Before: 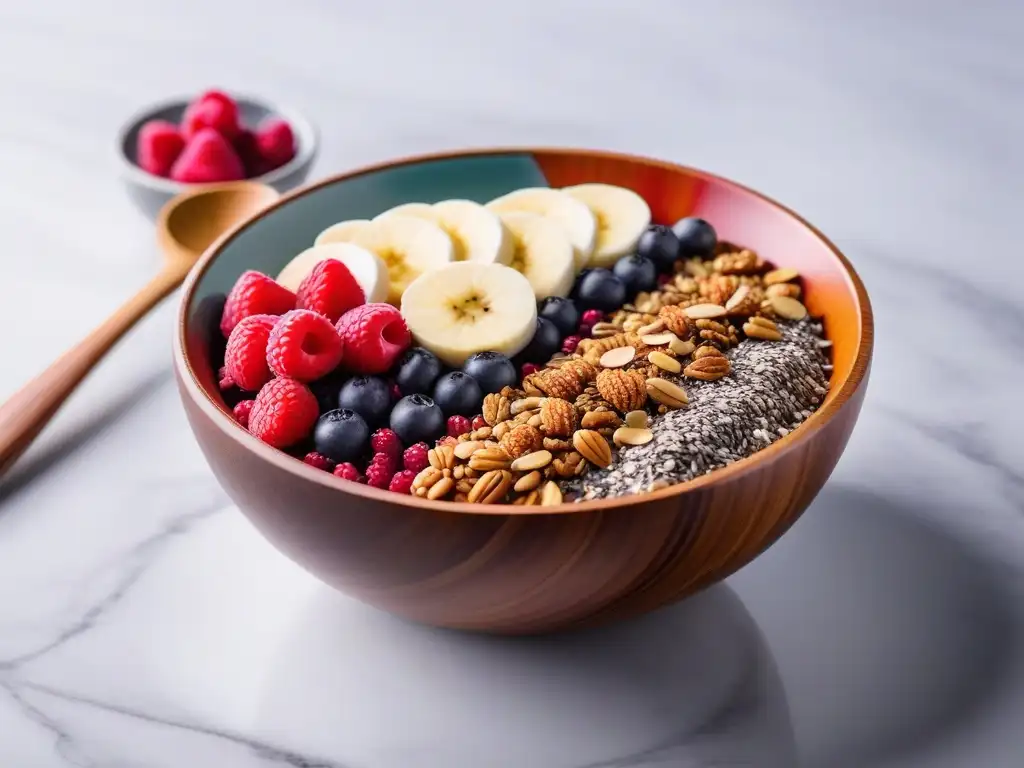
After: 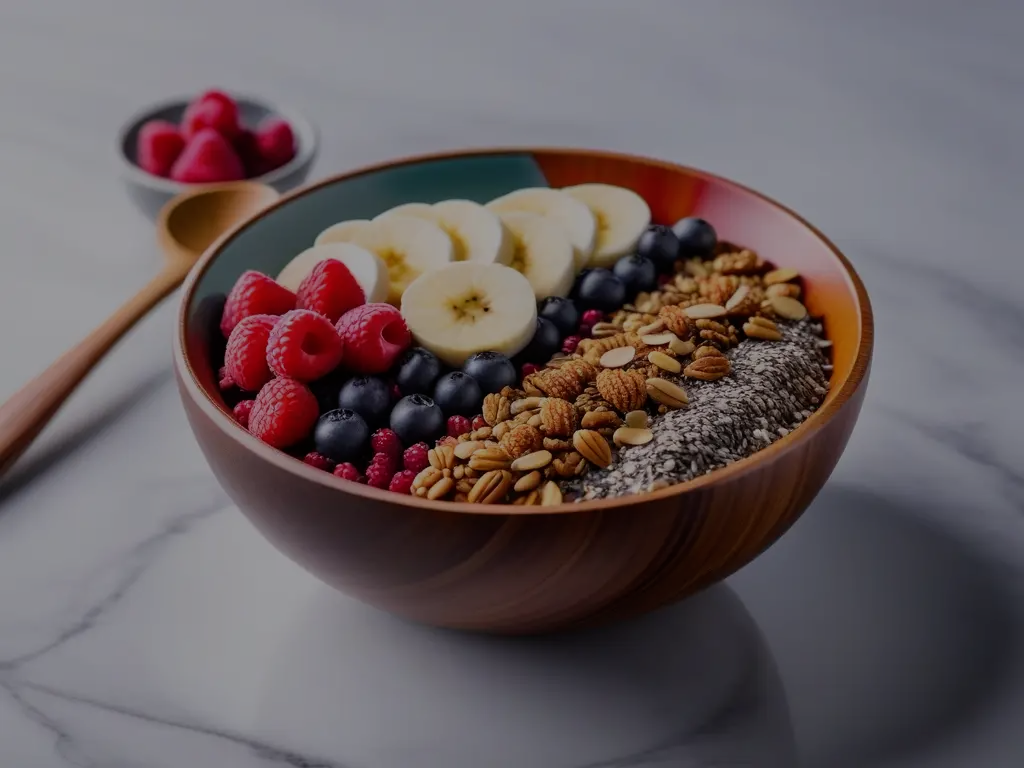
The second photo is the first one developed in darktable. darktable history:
exposure: exposure -1.436 EV, compensate exposure bias true, compensate highlight preservation false
